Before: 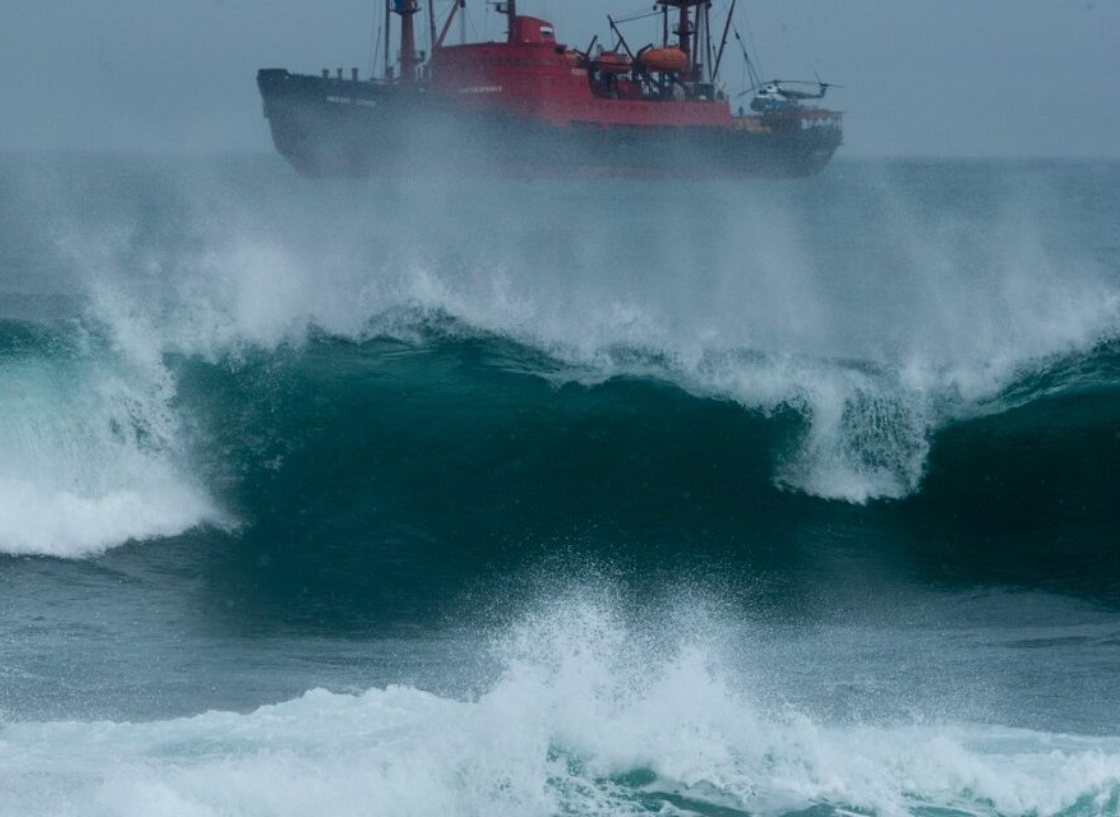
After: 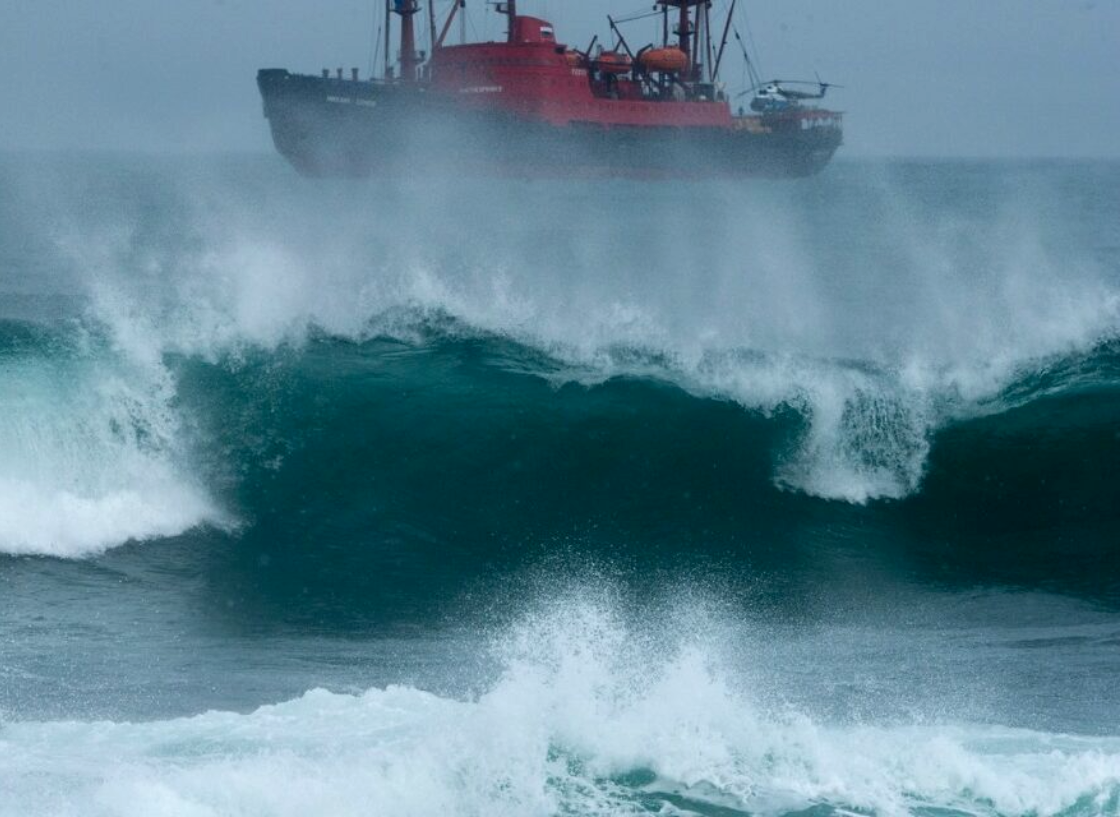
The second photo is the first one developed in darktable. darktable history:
exposure: black level correction 0.001, exposure 0.296 EV, compensate highlight preservation false
